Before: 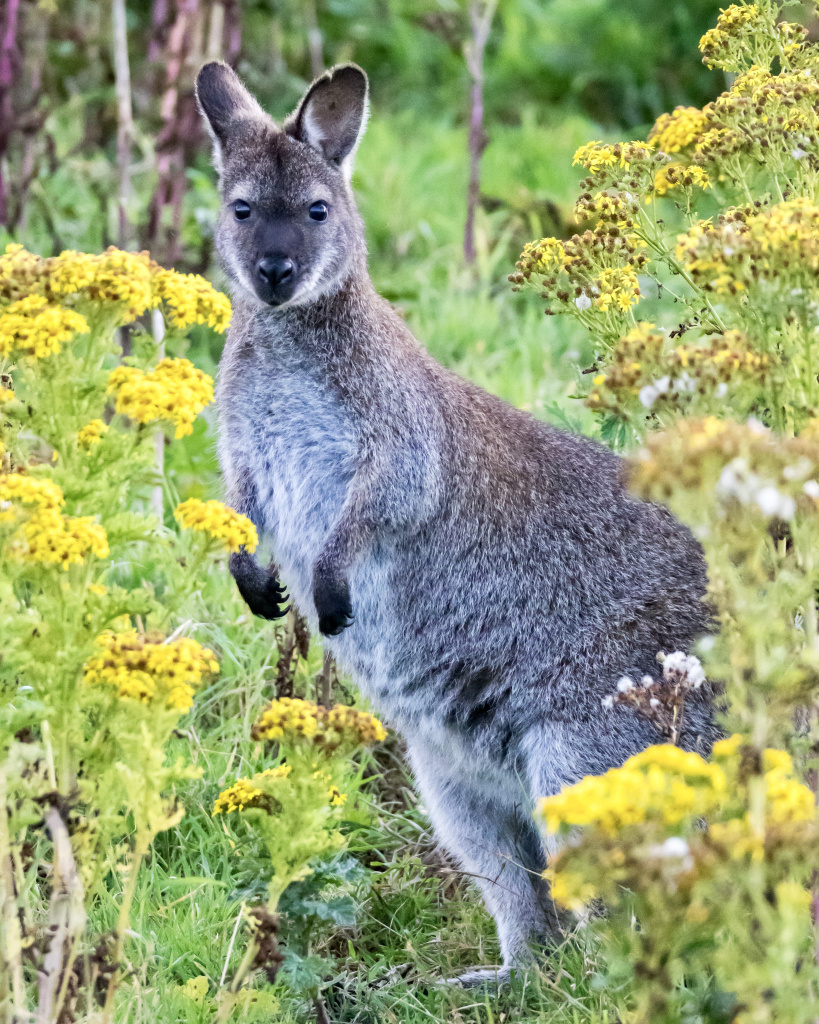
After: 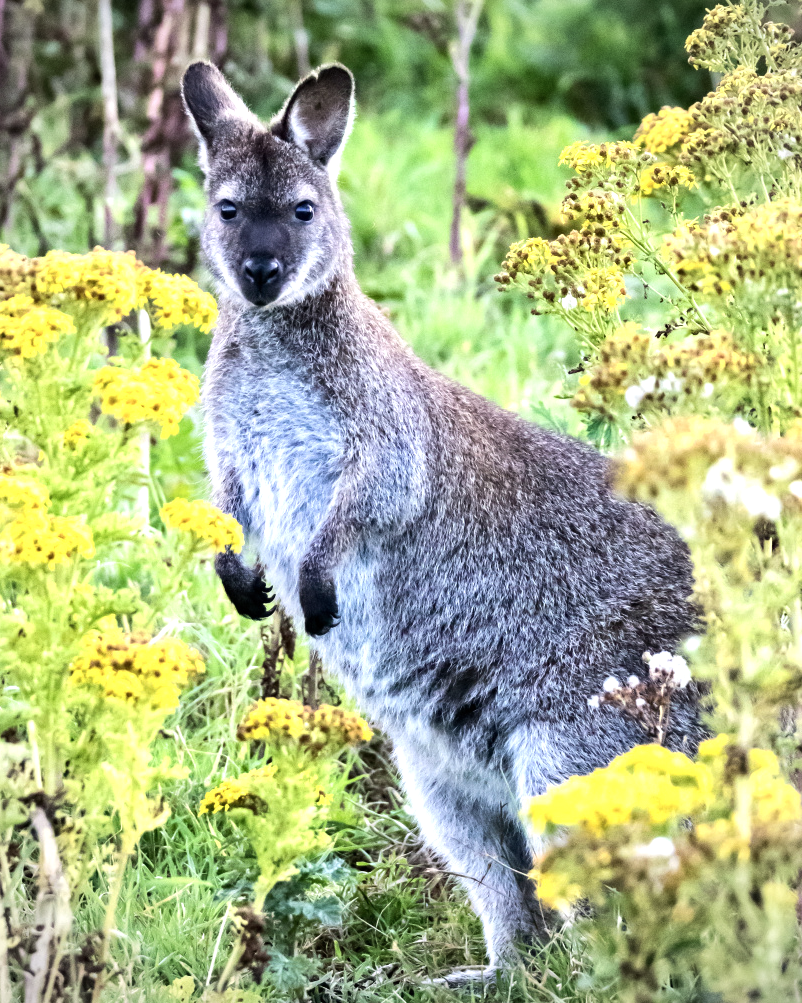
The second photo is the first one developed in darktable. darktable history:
crop: left 1.743%, right 0.268%, bottom 2.011%
vignetting: fall-off radius 60.92%
tone equalizer: -8 EV -0.75 EV, -7 EV -0.7 EV, -6 EV -0.6 EV, -5 EV -0.4 EV, -3 EV 0.4 EV, -2 EV 0.6 EV, -1 EV 0.7 EV, +0 EV 0.75 EV, edges refinement/feathering 500, mask exposure compensation -1.57 EV, preserve details no
